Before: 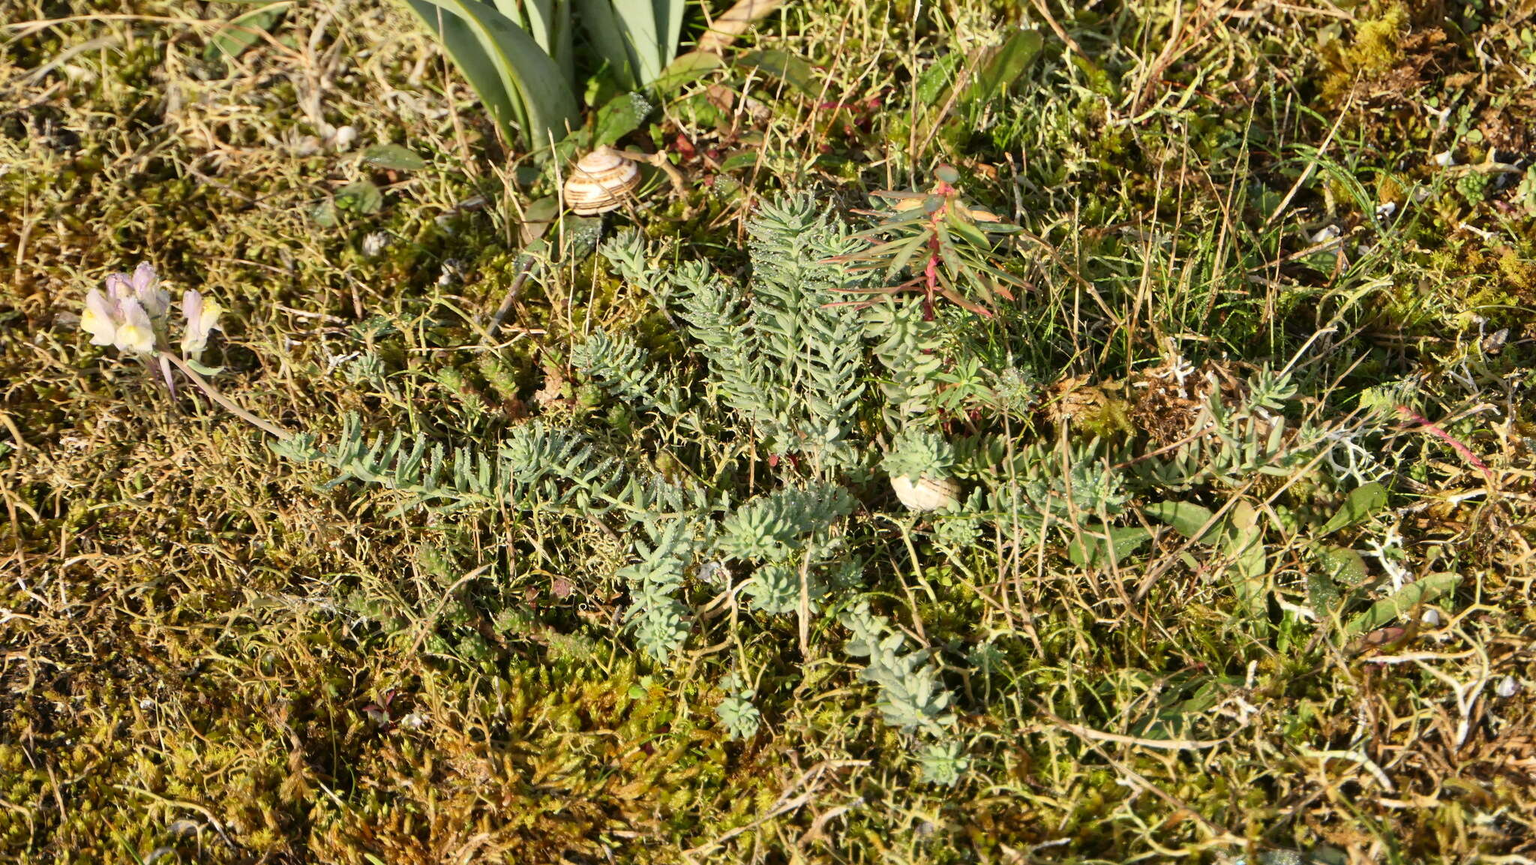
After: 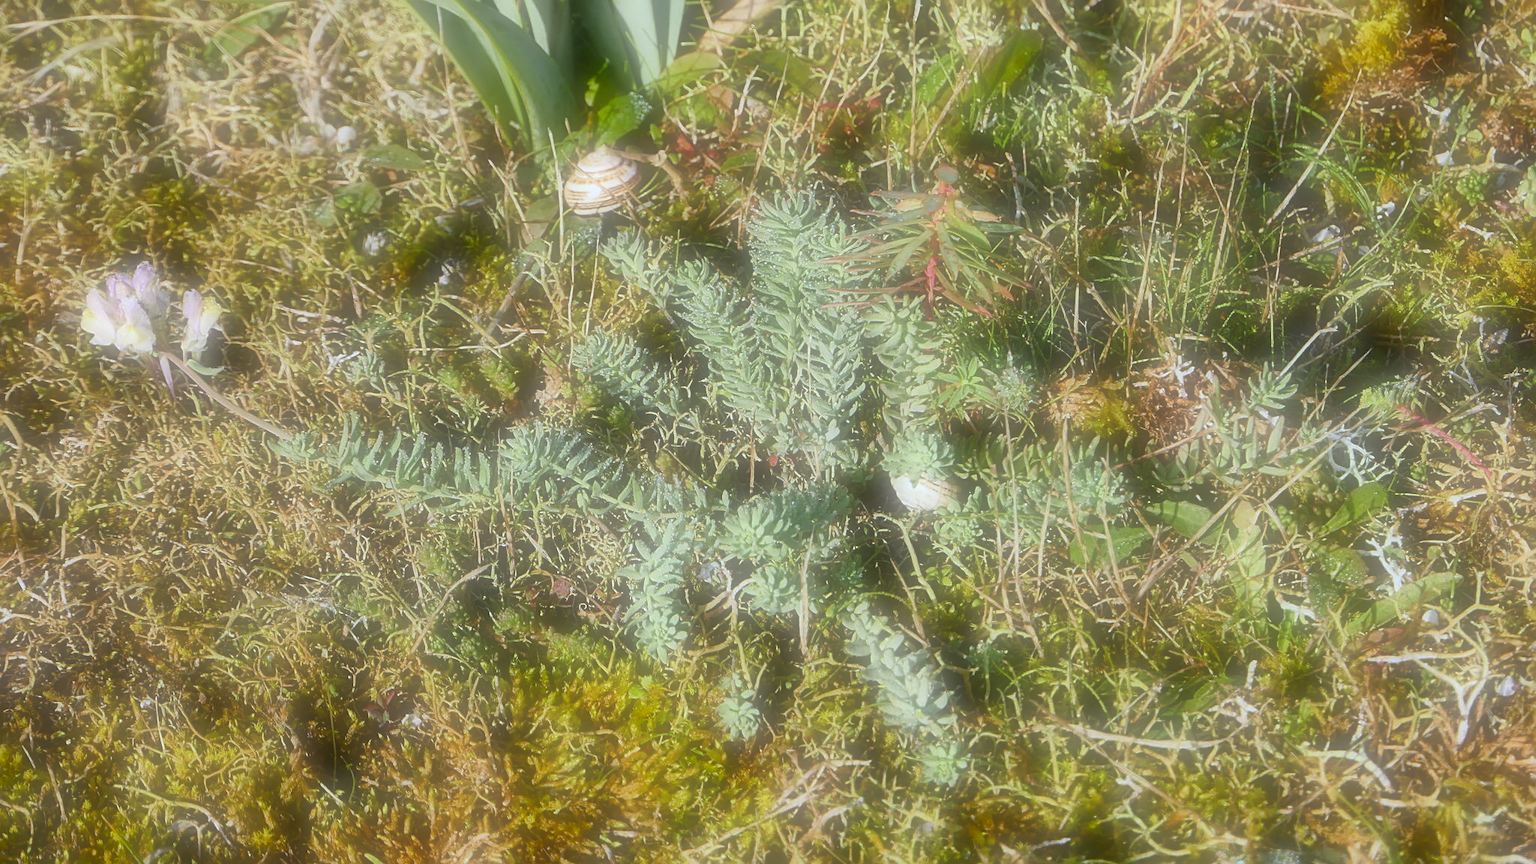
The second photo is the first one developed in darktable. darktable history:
shadows and highlights: shadows -88.03, highlights -35.45, shadows color adjustment 99.15%, highlights color adjustment 0%, soften with gaussian
color balance rgb: perceptual saturation grading › global saturation 35%, perceptual saturation grading › highlights -30%, perceptual saturation grading › shadows 35%, perceptual brilliance grading › global brilliance 3%, perceptual brilliance grading › highlights -3%, perceptual brilliance grading › shadows 3%
sharpen: on, module defaults
soften: on, module defaults
white balance: red 0.948, green 1.02, blue 1.176
